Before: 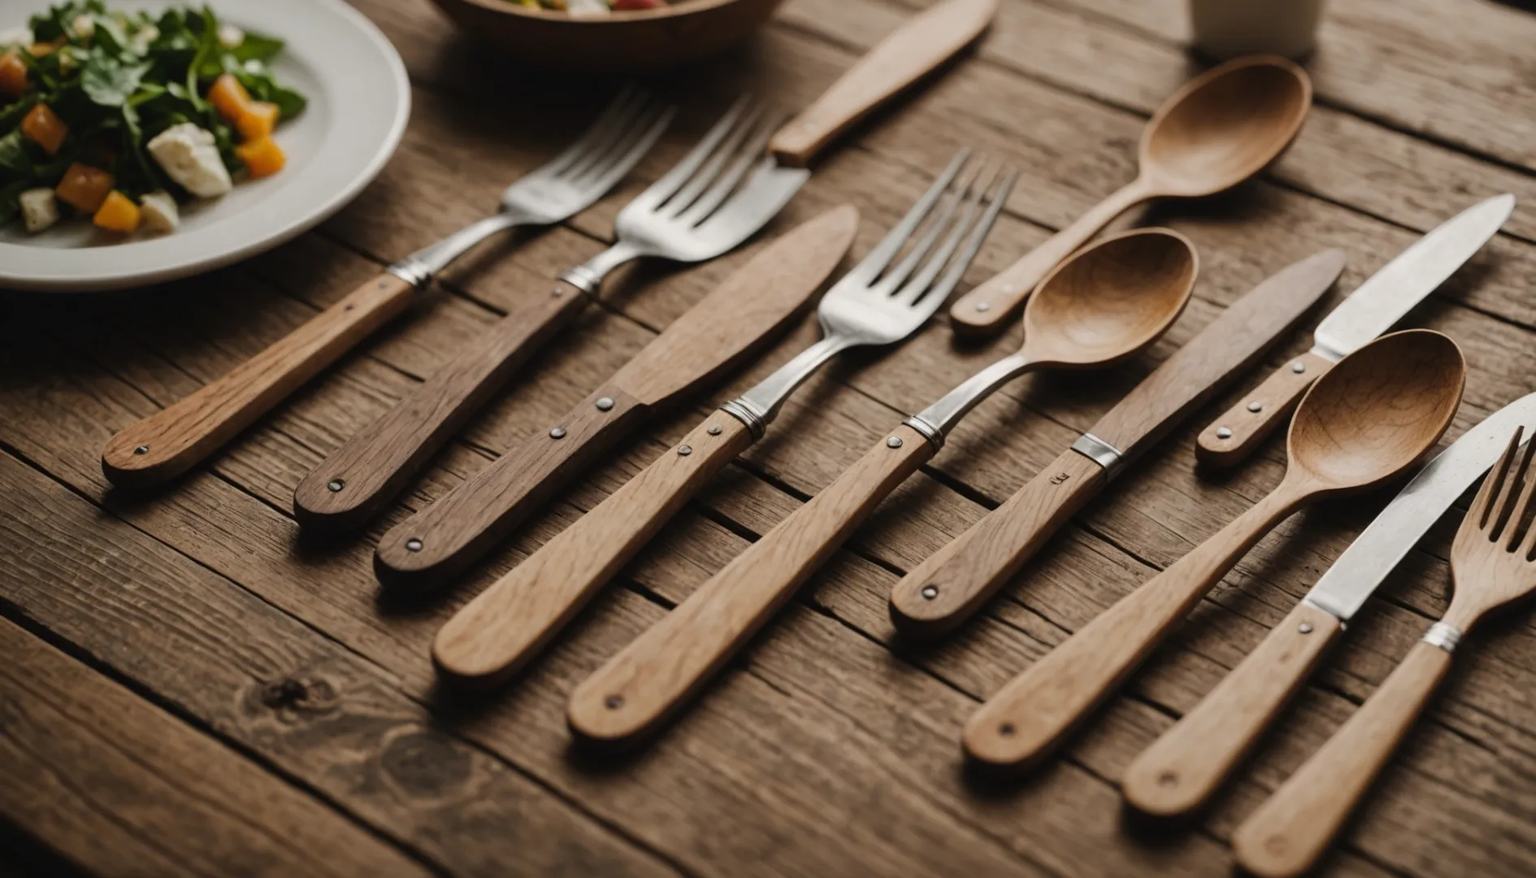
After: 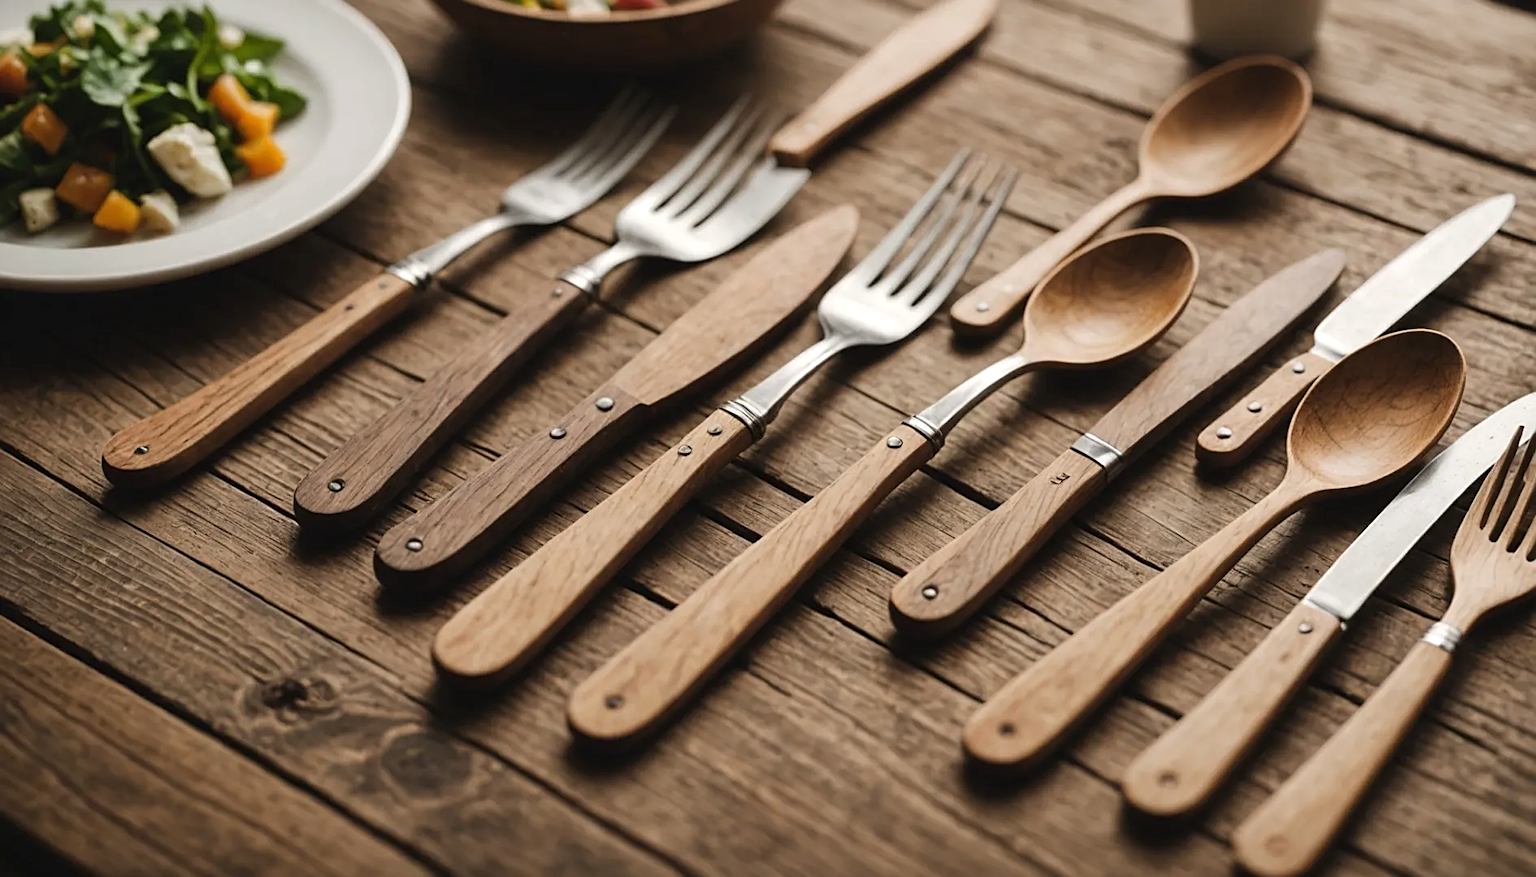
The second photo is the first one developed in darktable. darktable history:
sharpen: on, module defaults
exposure: exposure 0.376 EV, compensate highlight preservation false
